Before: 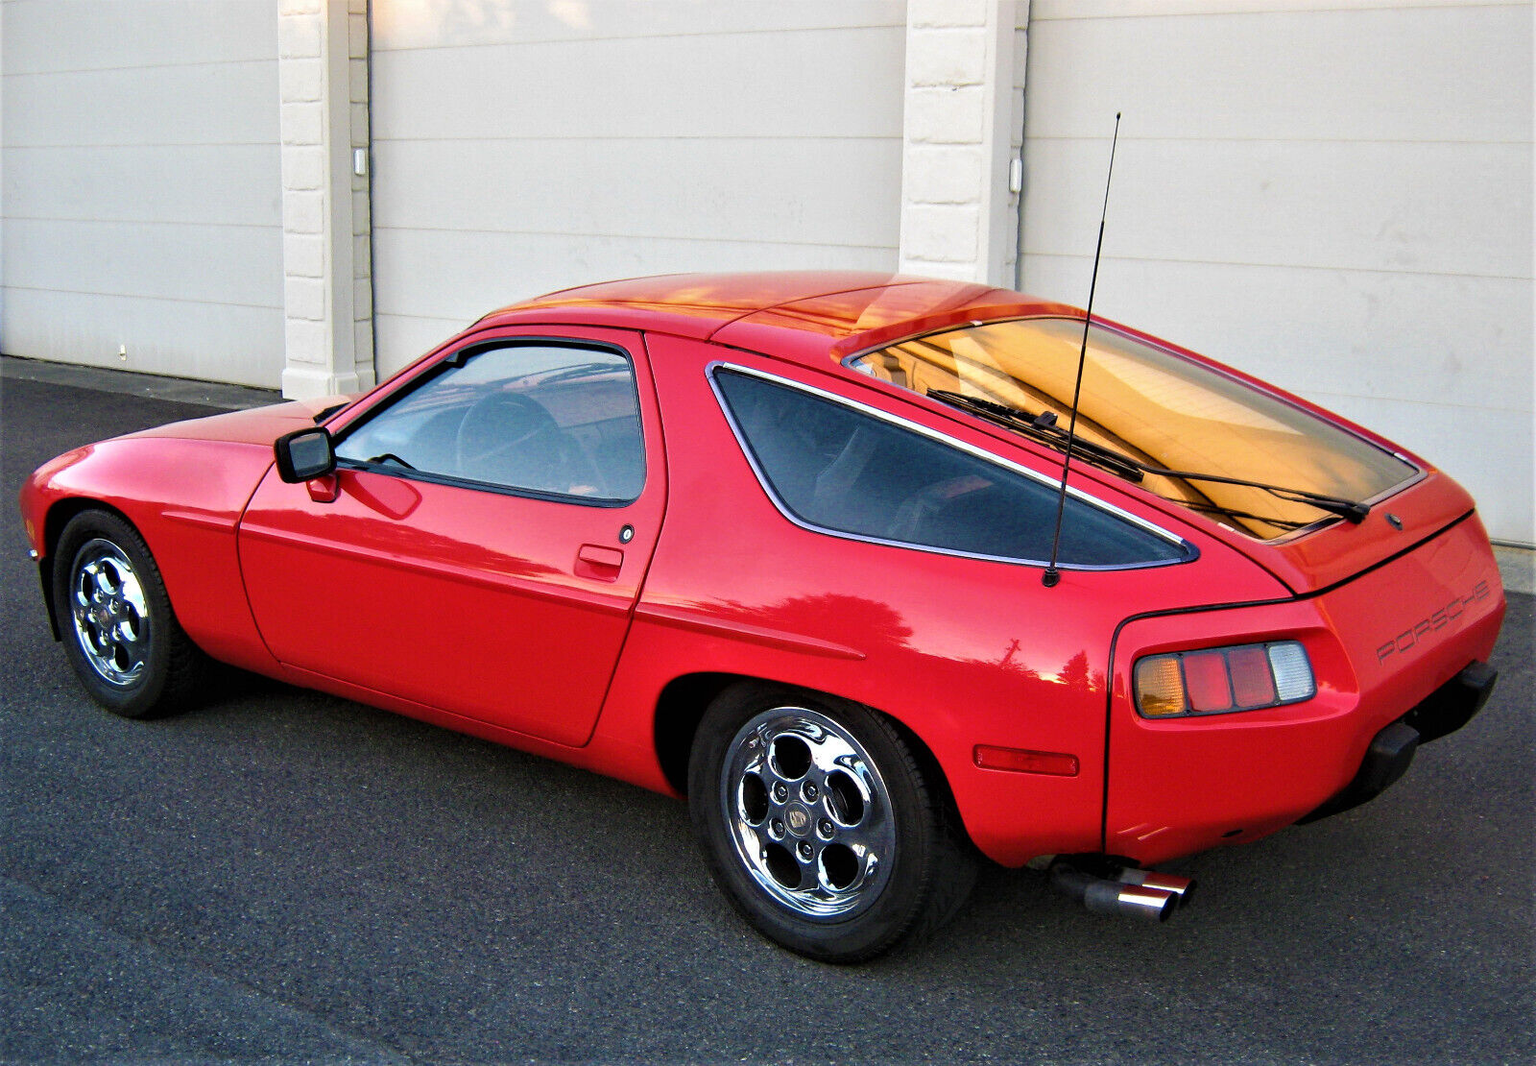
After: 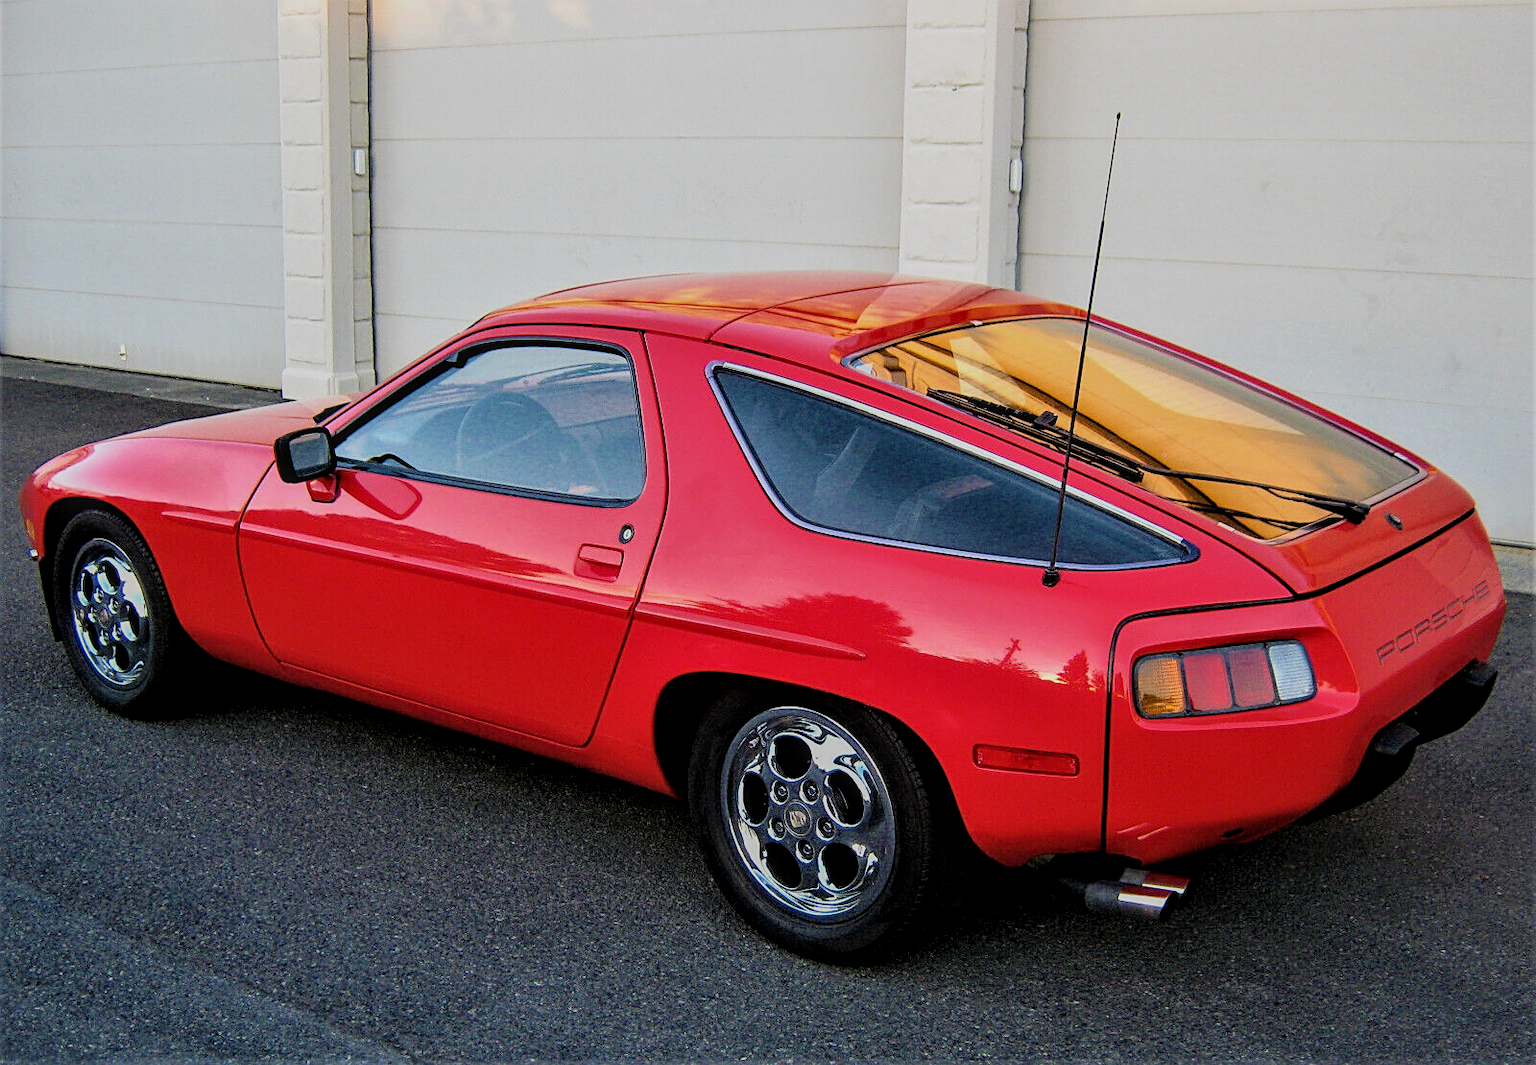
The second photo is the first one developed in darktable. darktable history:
filmic rgb: black relative exposure -7.73 EV, white relative exposure 4.45 EV, hardness 3.75, latitude 37.98%, contrast 0.968, highlights saturation mix 9.32%, shadows ↔ highlights balance 4.65%, color science v6 (2022)
sharpen: on, module defaults
local contrast: detail 118%
